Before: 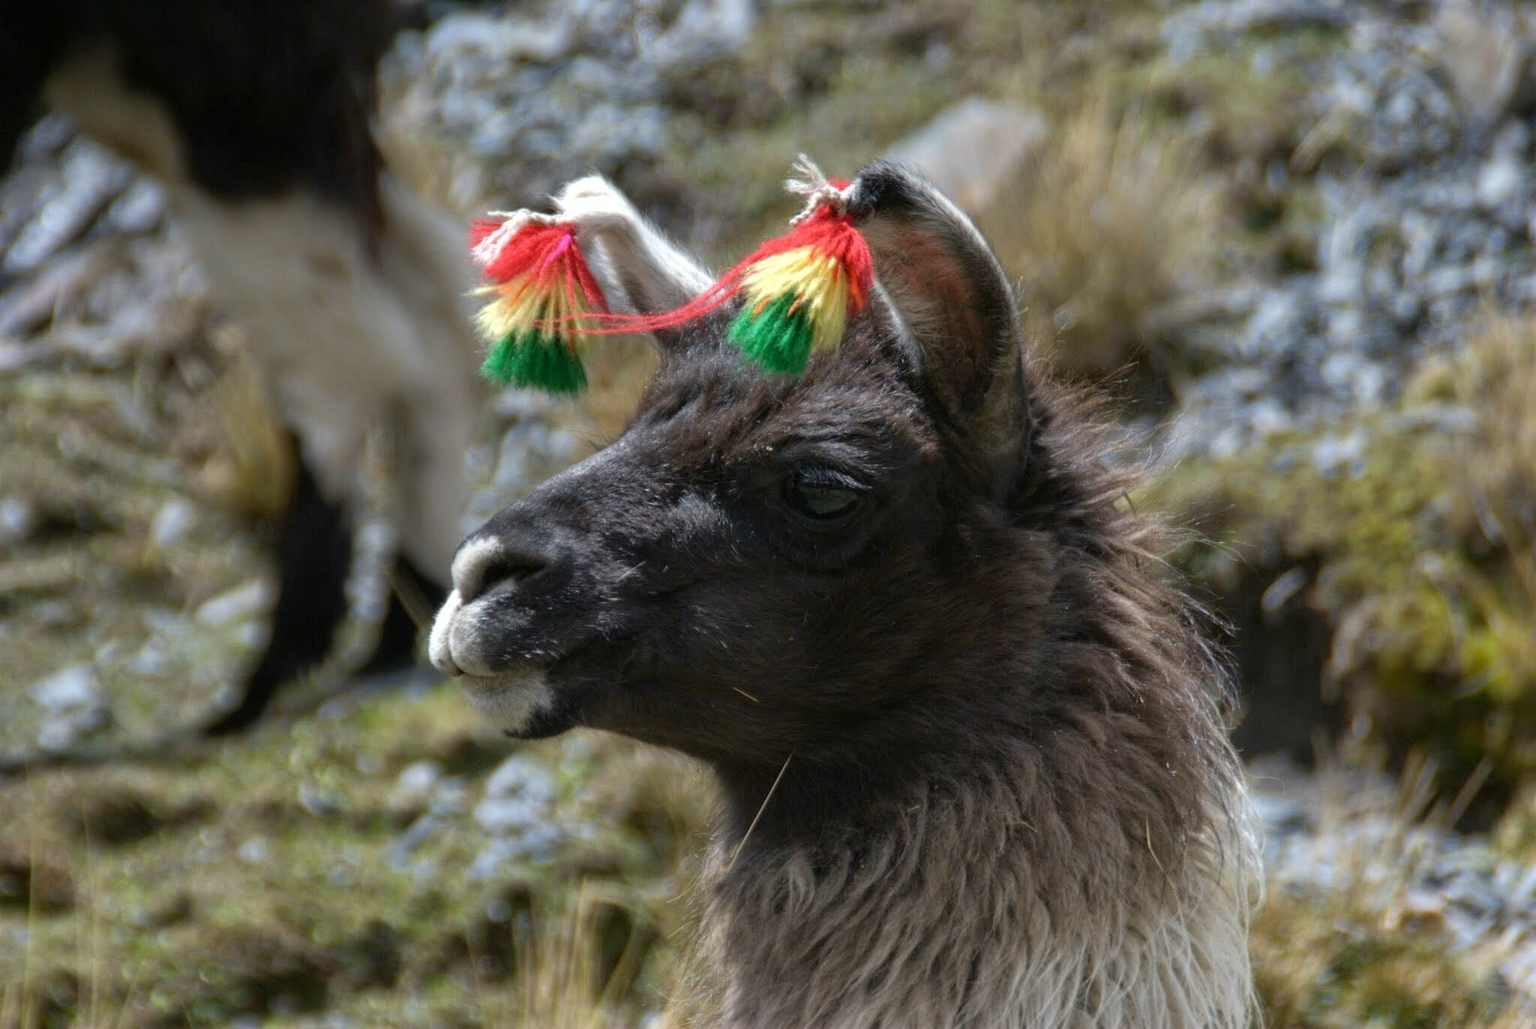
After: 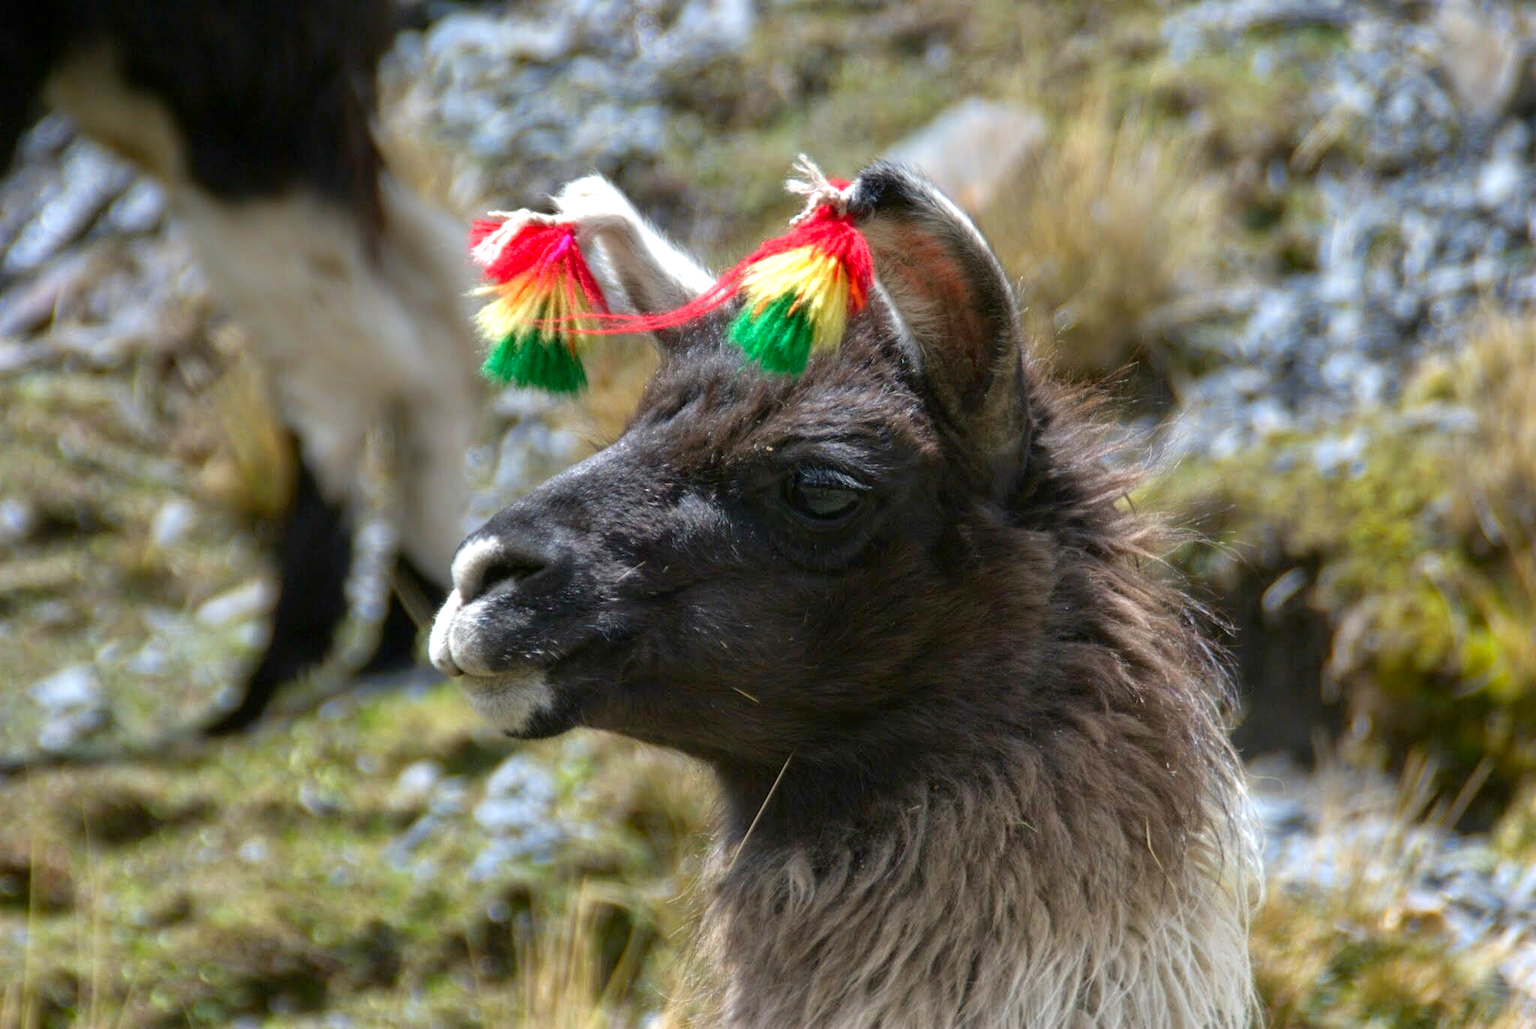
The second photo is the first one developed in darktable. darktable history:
exposure: black level correction 0.001, exposure 0.5 EV, compensate exposure bias true, compensate highlight preservation false
color zones: curves: ch0 [(0, 0.613) (0.01, 0.613) (0.245, 0.448) (0.498, 0.529) (0.642, 0.665) (0.879, 0.777) (0.99, 0.613)]; ch1 [(0, 0) (0.143, 0) (0.286, 0) (0.429, 0) (0.571, 0) (0.714, 0) (0.857, 0)], mix -121.96%
